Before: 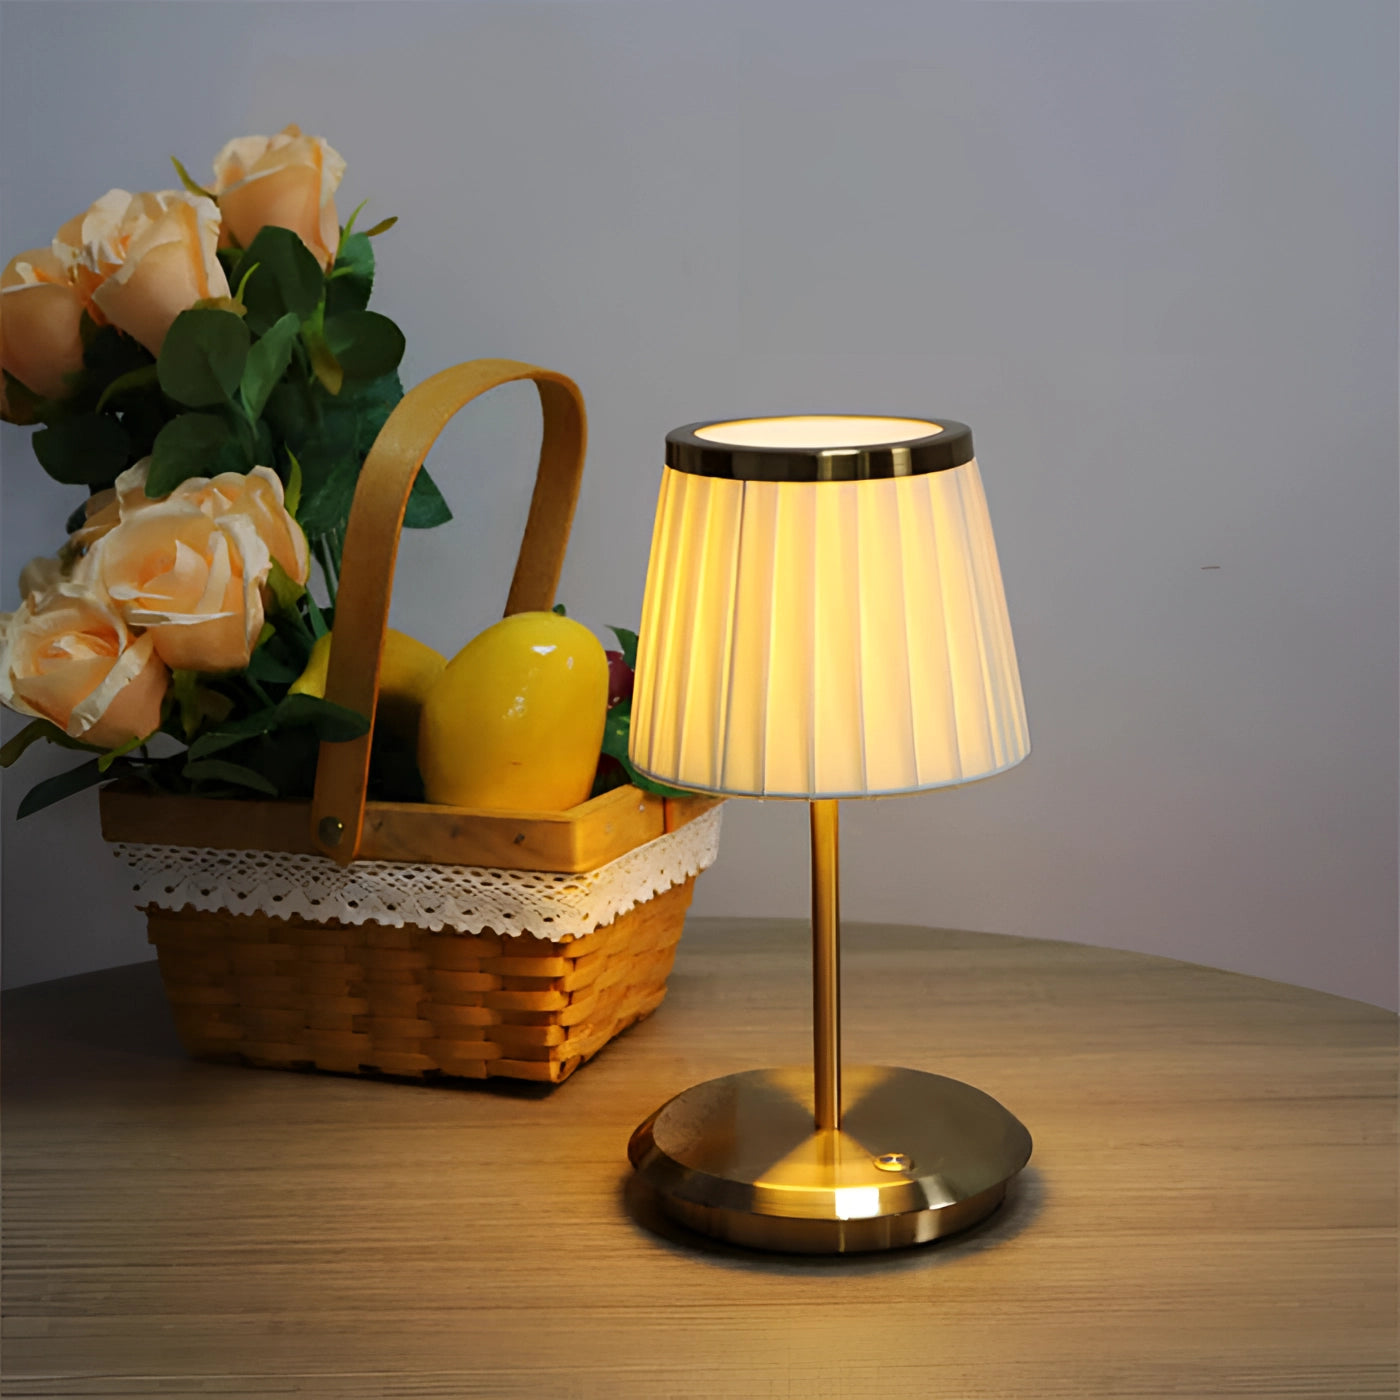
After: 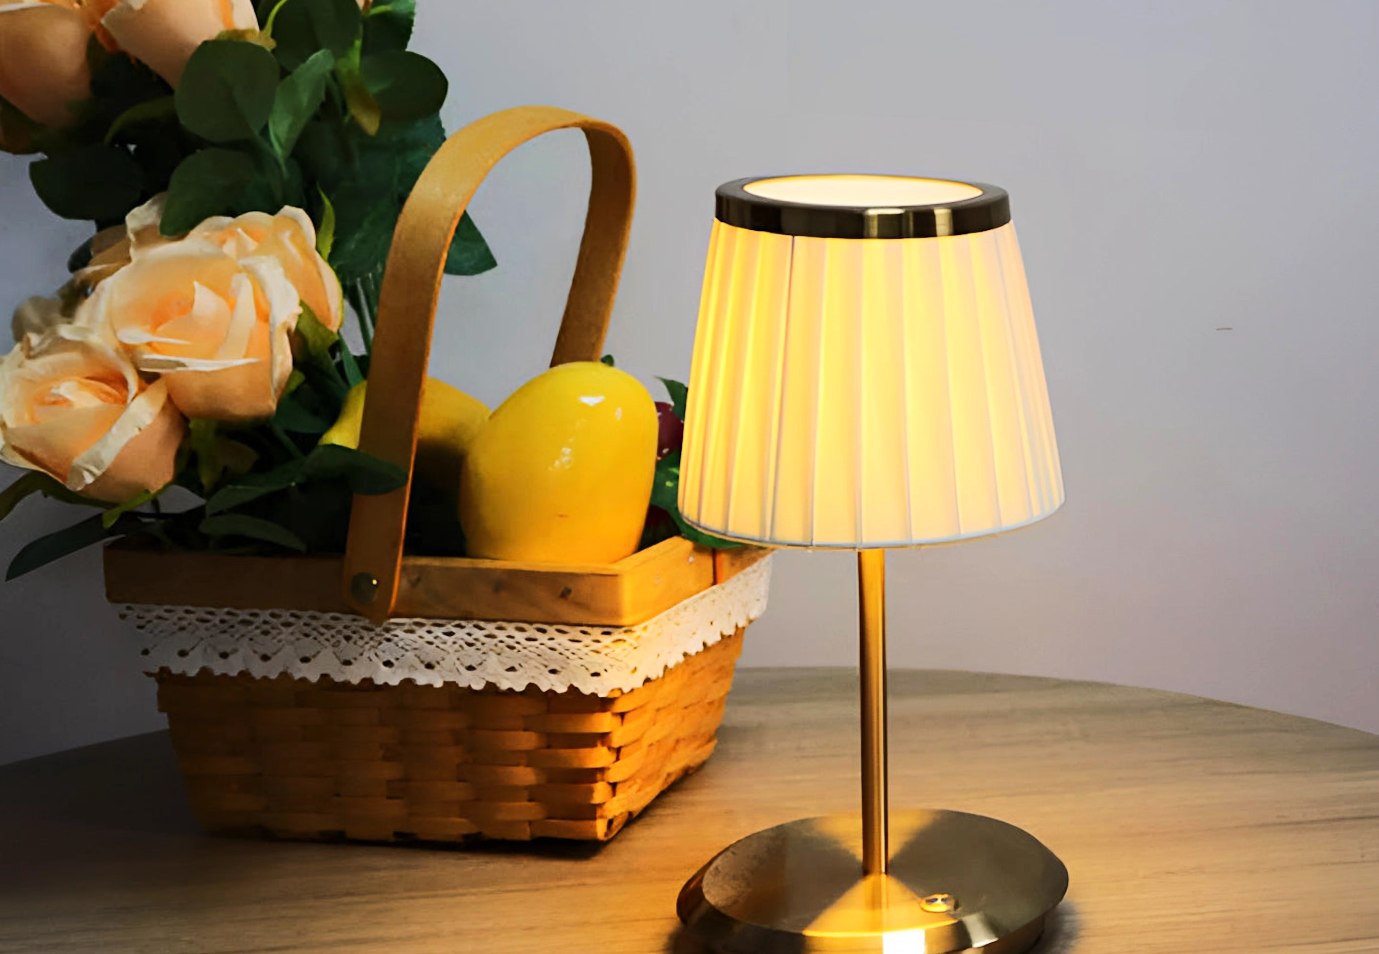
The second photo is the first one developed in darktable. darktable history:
crop: top 13.819%, bottom 11.169%
rotate and perspective: rotation -0.013°, lens shift (vertical) -0.027, lens shift (horizontal) 0.178, crop left 0.016, crop right 0.989, crop top 0.082, crop bottom 0.918
rgb curve: curves: ch0 [(0, 0) (0.284, 0.292) (0.505, 0.644) (1, 1)]; ch1 [(0, 0) (0.284, 0.292) (0.505, 0.644) (1, 1)]; ch2 [(0, 0) (0.284, 0.292) (0.505, 0.644) (1, 1)], compensate middle gray true
